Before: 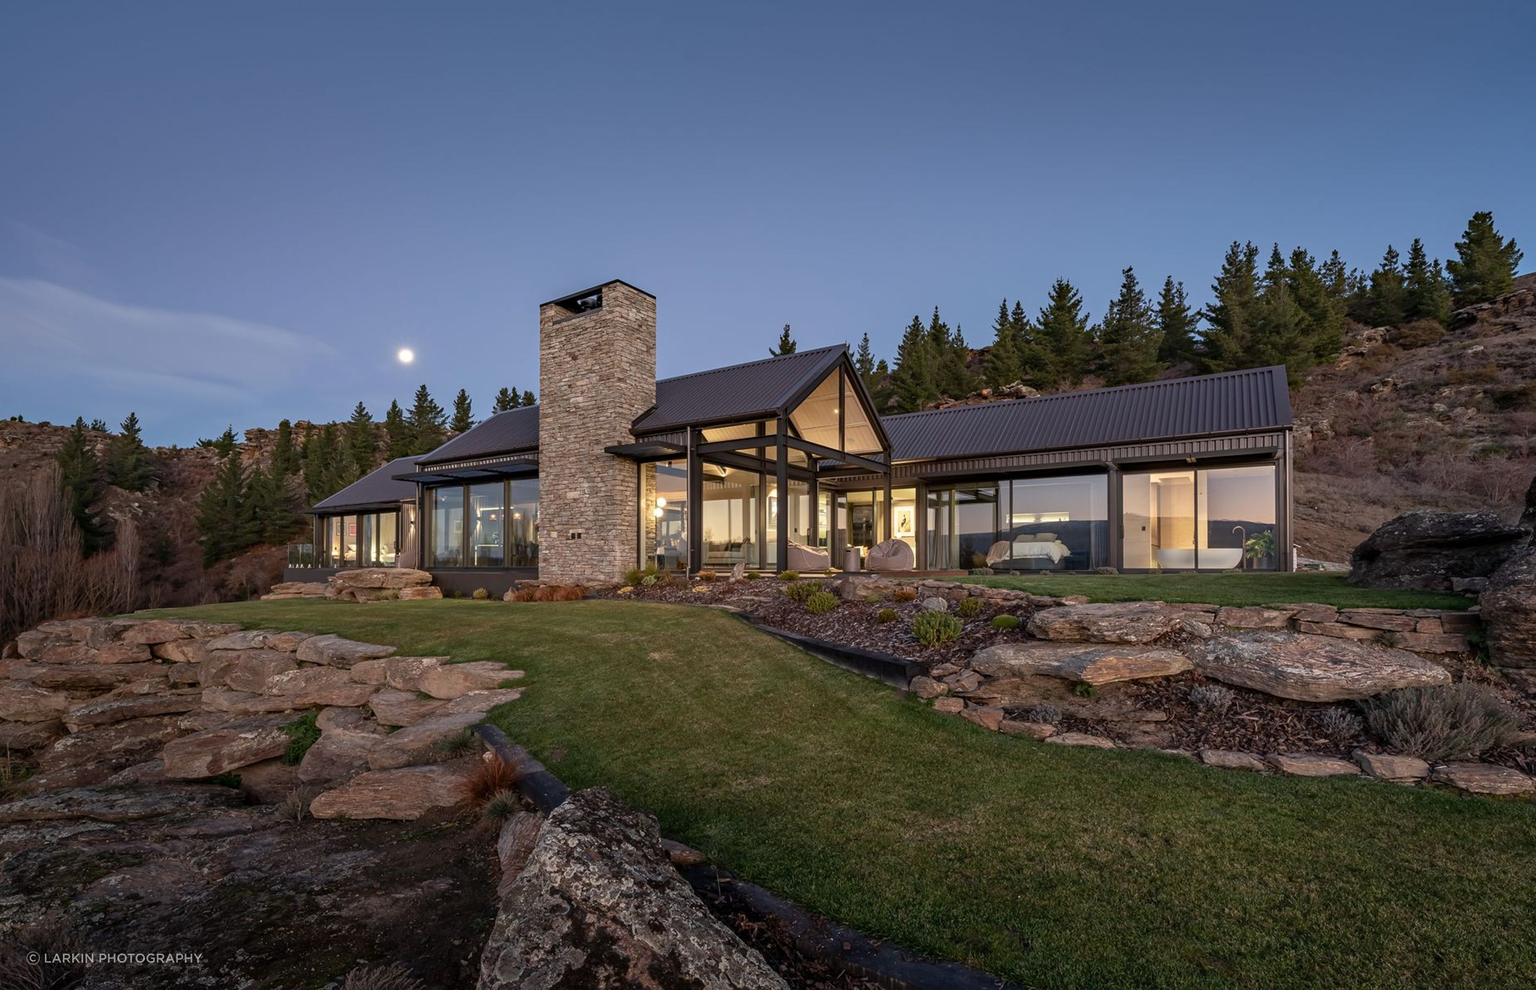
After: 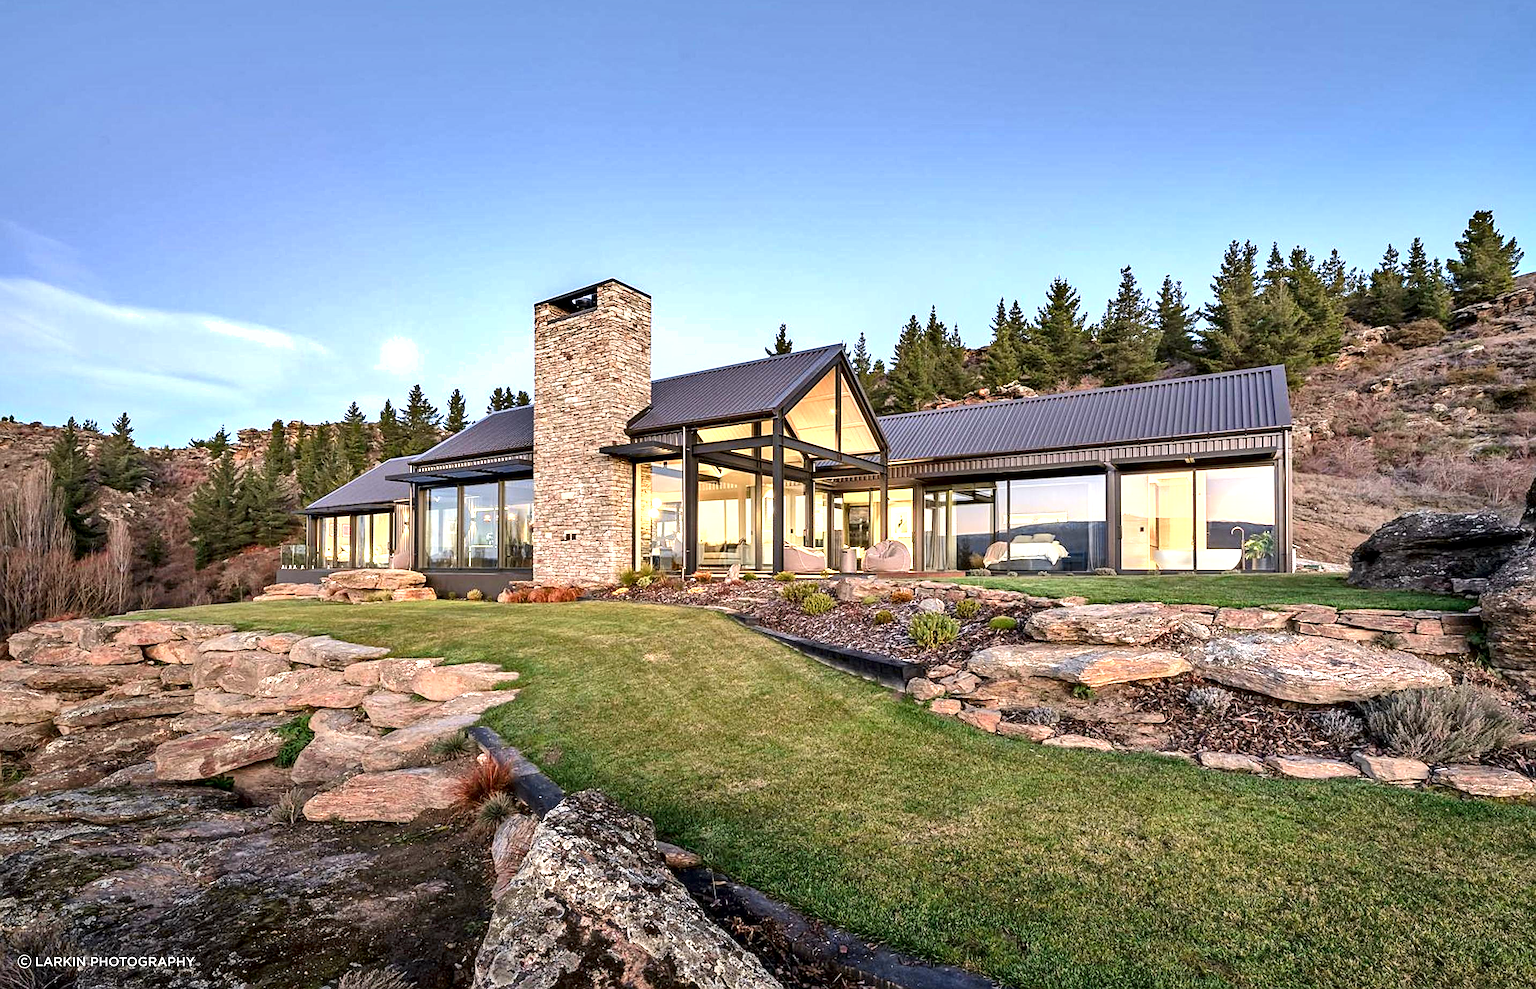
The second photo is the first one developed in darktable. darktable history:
exposure: black level correction 0, exposure 1.673 EV, compensate exposure bias true, compensate highlight preservation false
tone curve: curves: ch0 [(0, 0.013) (0.054, 0.018) (0.205, 0.191) (0.289, 0.292) (0.39, 0.424) (0.493, 0.551) (0.666, 0.743) (0.795, 0.841) (1, 0.998)]; ch1 [(0, 0) (0.385, 0.343) (0.439, 0.415) (0.494, 0.495) (0.501, 0.501) (0.51, 0.509) (0.548, 0.554) (0.586, 0.614) (0.66, 0.706) (0.783, 0.804) (1, 1)]; ch2 [(0, 0) (0.304, 0.31) (0.403, 0.399) (0.441, 0.428) (0.47, 0.469) (0.498, 0.496) (0.524, 0.538) (0.566, 0.579) (0.633, 0.665) (0.7, 0.711) (1, 1)], color space Lab, independent channels, preserve colors none
shadows and highlights: radius 106.05, shadows 23.38, highlights -59.1, low approximation 0.01, soften with gaussian
crop and rotate: left 0.605%, top 0.284%, bottom 0.316%
contrast brightness saturation: saturation -0.06
local contrast: highlights 106%, shadows 100%, detail 120%, midtone range 0.2
sharpen: on, module defaults
